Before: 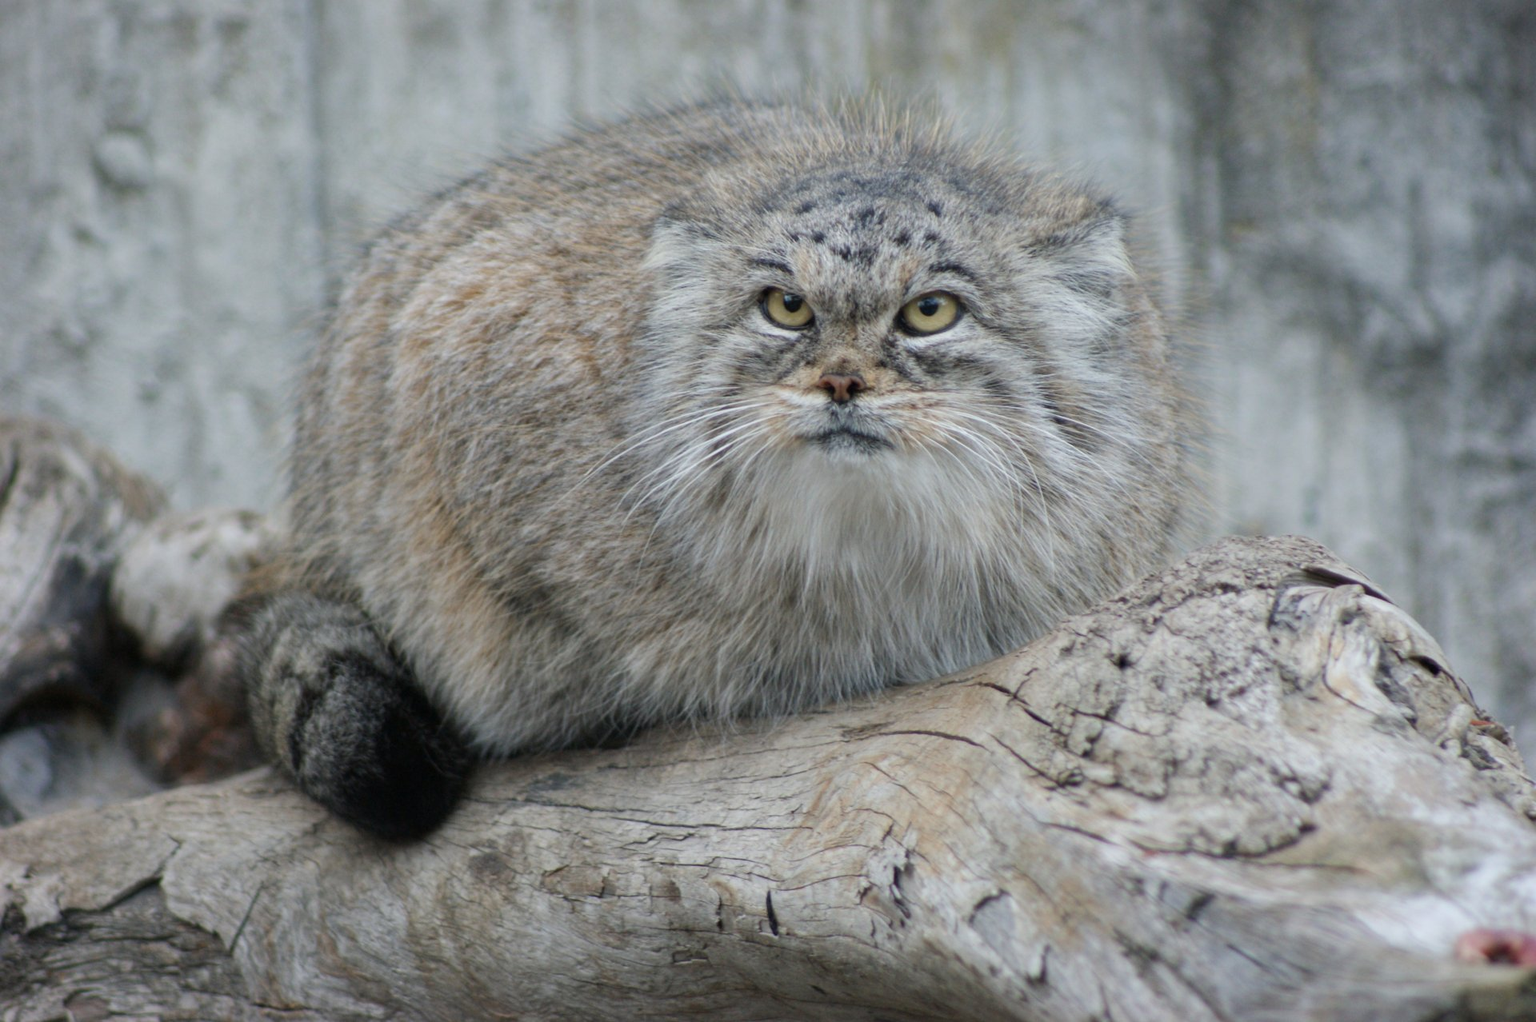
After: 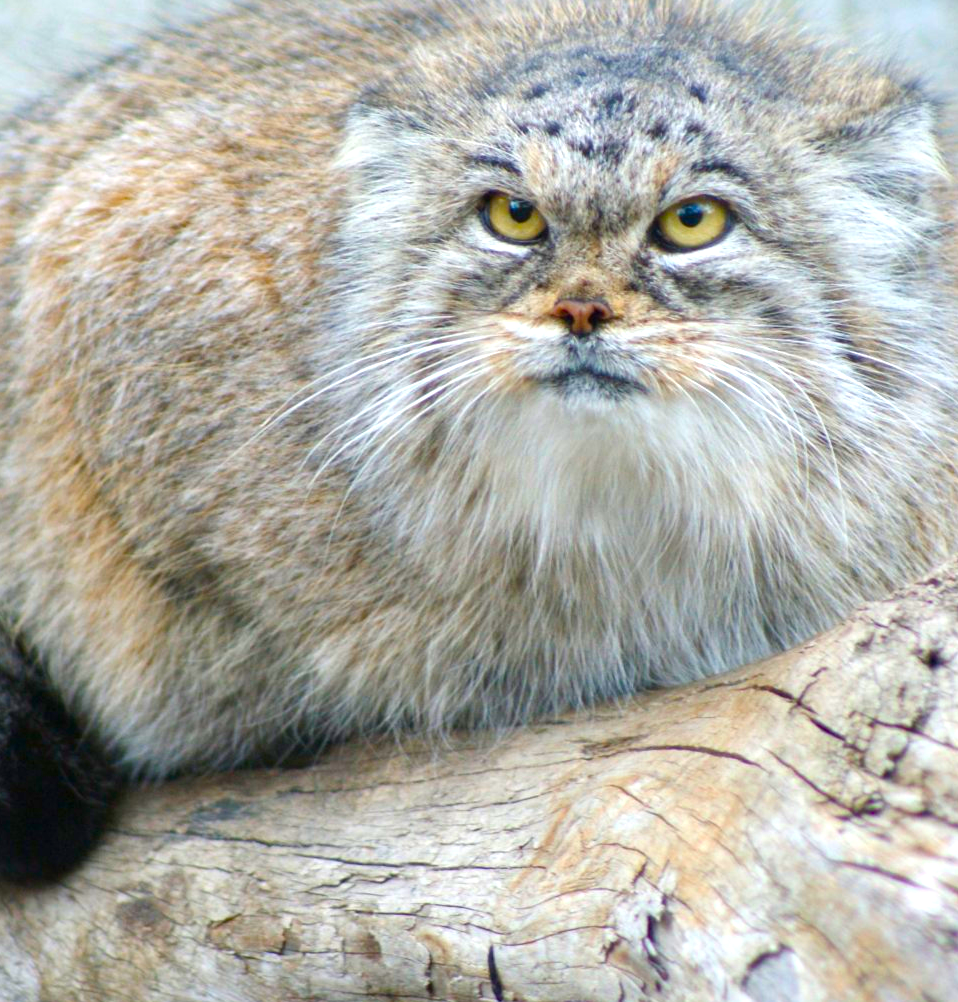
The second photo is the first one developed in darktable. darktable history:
exposure: exposure 0.61 EV, compensate highlight preservation false
color balance rgb: linear chroma grading › global chroma 24.625%, perceptual saturation grading › global saturation 20.615%, perceptual saturation grading › highlights -19.693%, perceptual saturation grading › shadows 29.792%, perceptual brilliance grading › highlights 7.435%, perceptual brilliance grading › mid-tones 2.933%, perceptual brilliance grading › shadows 2.483%, global vibrance 40.121%
crop and rotate: angle 0.025°, left 24.476%, top 13.191%, right 25.59%, bottom 8.328%
